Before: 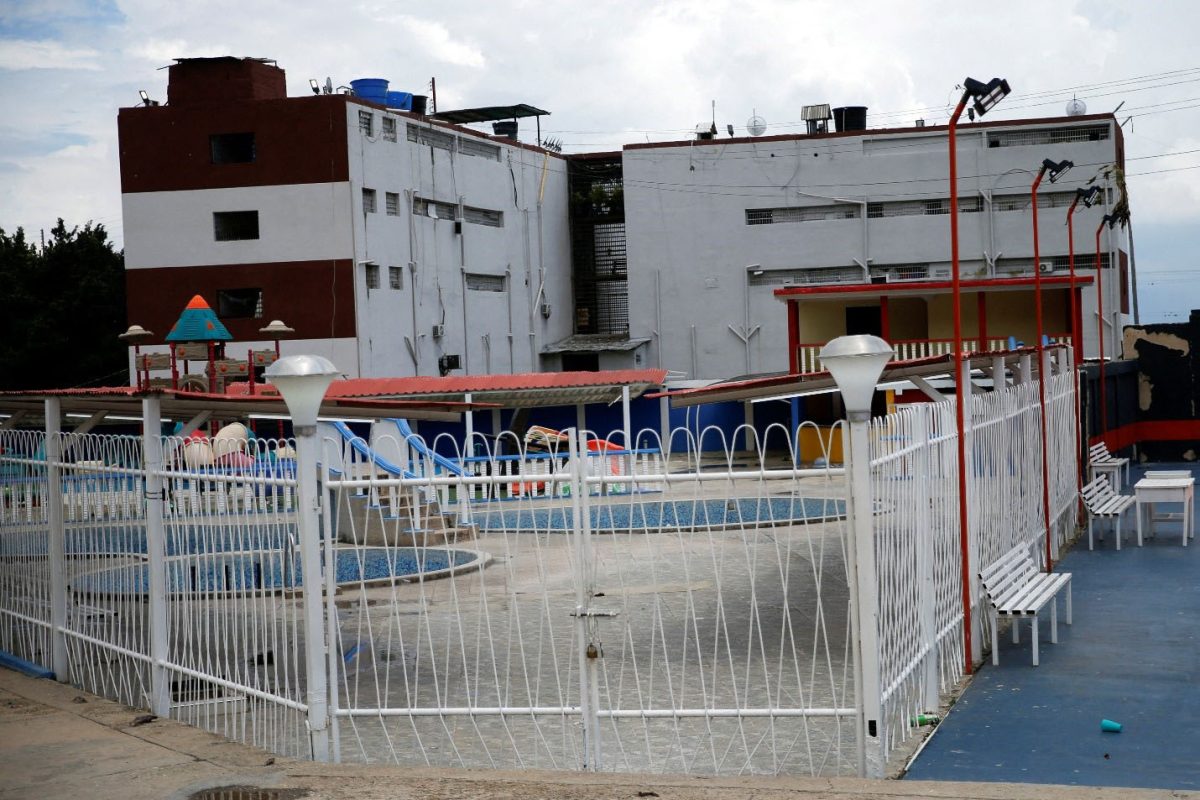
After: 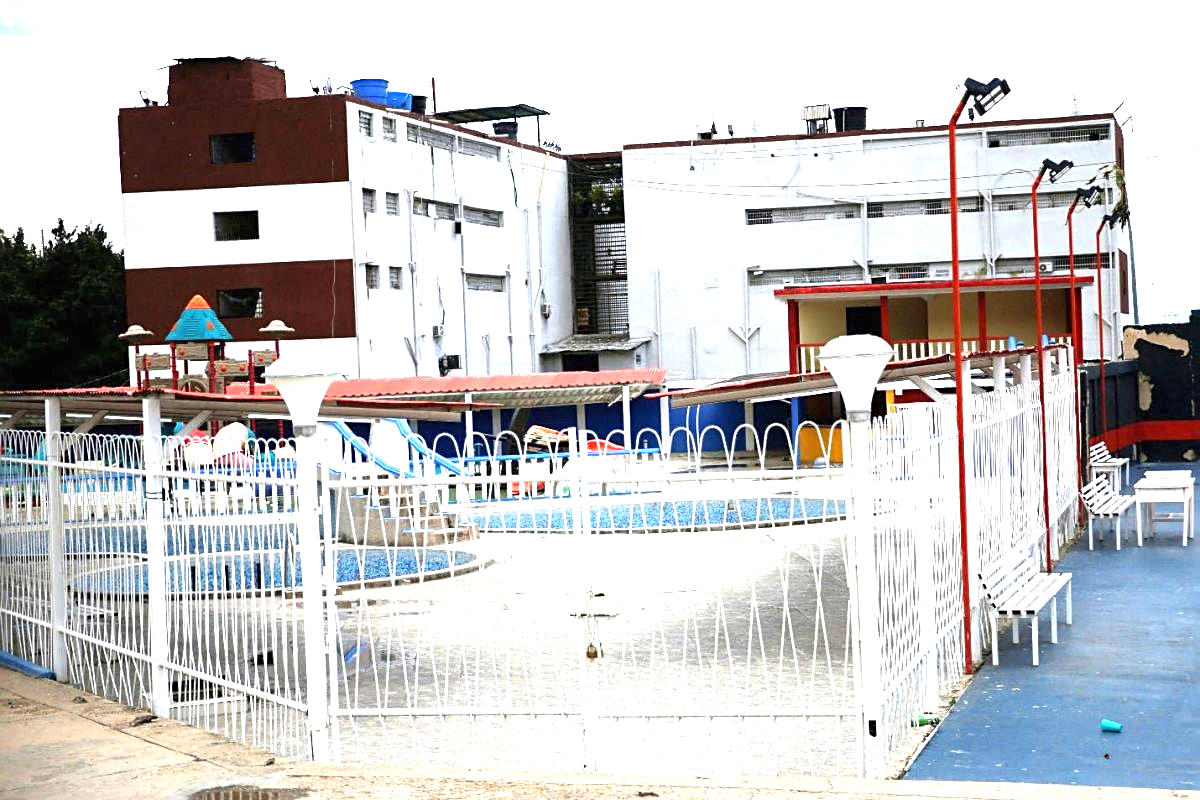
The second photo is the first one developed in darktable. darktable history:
exposure: black level correction 0, exposure 1.975 EV, compensate exposure bias true, compensate highlight preservation false
white balance: emerald 1
sharpen: radius 2.529, amount 0.323
